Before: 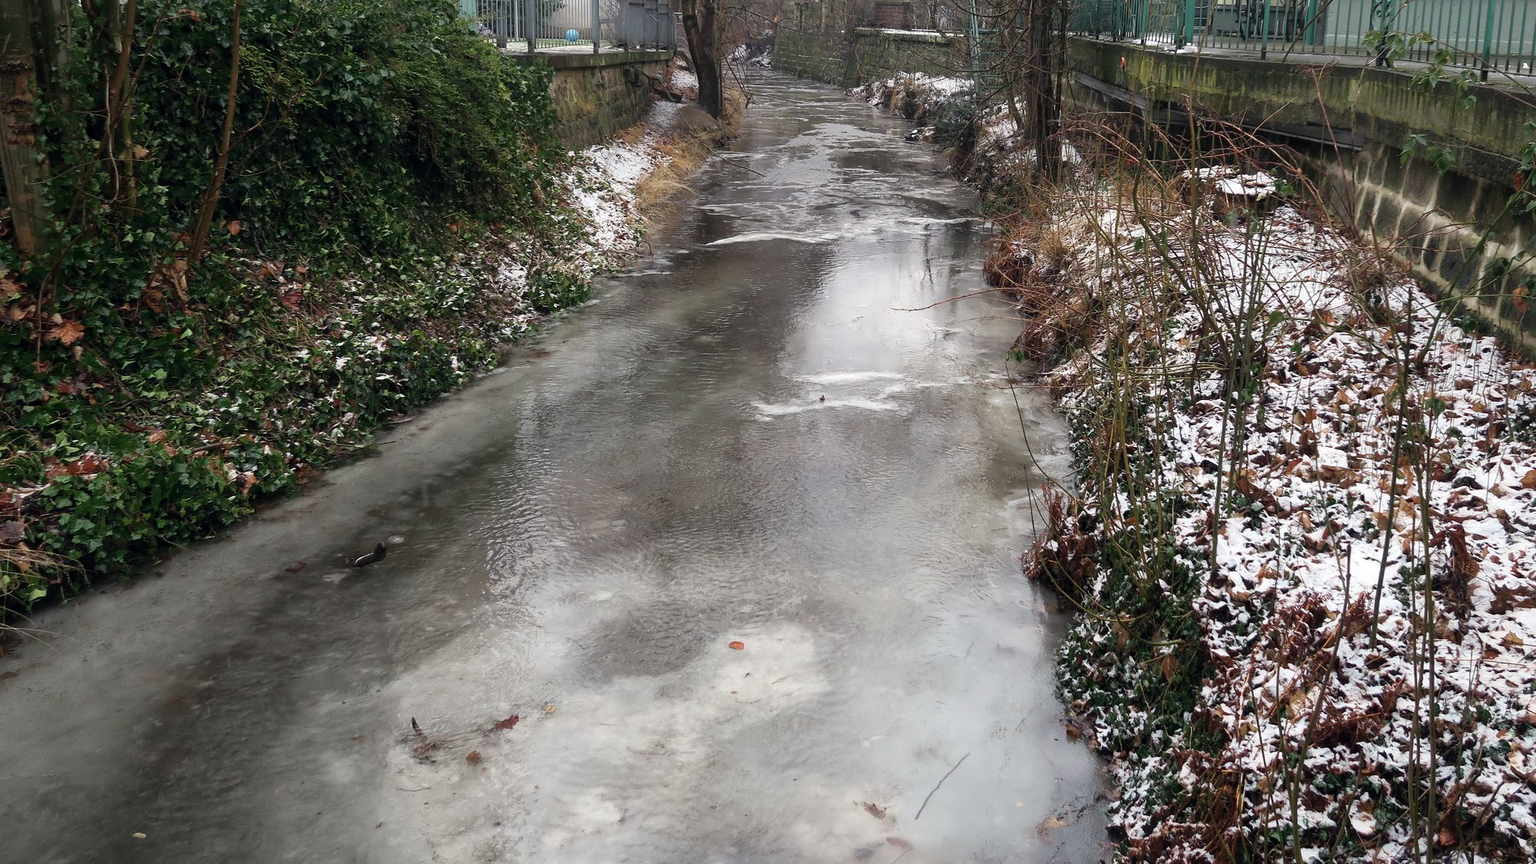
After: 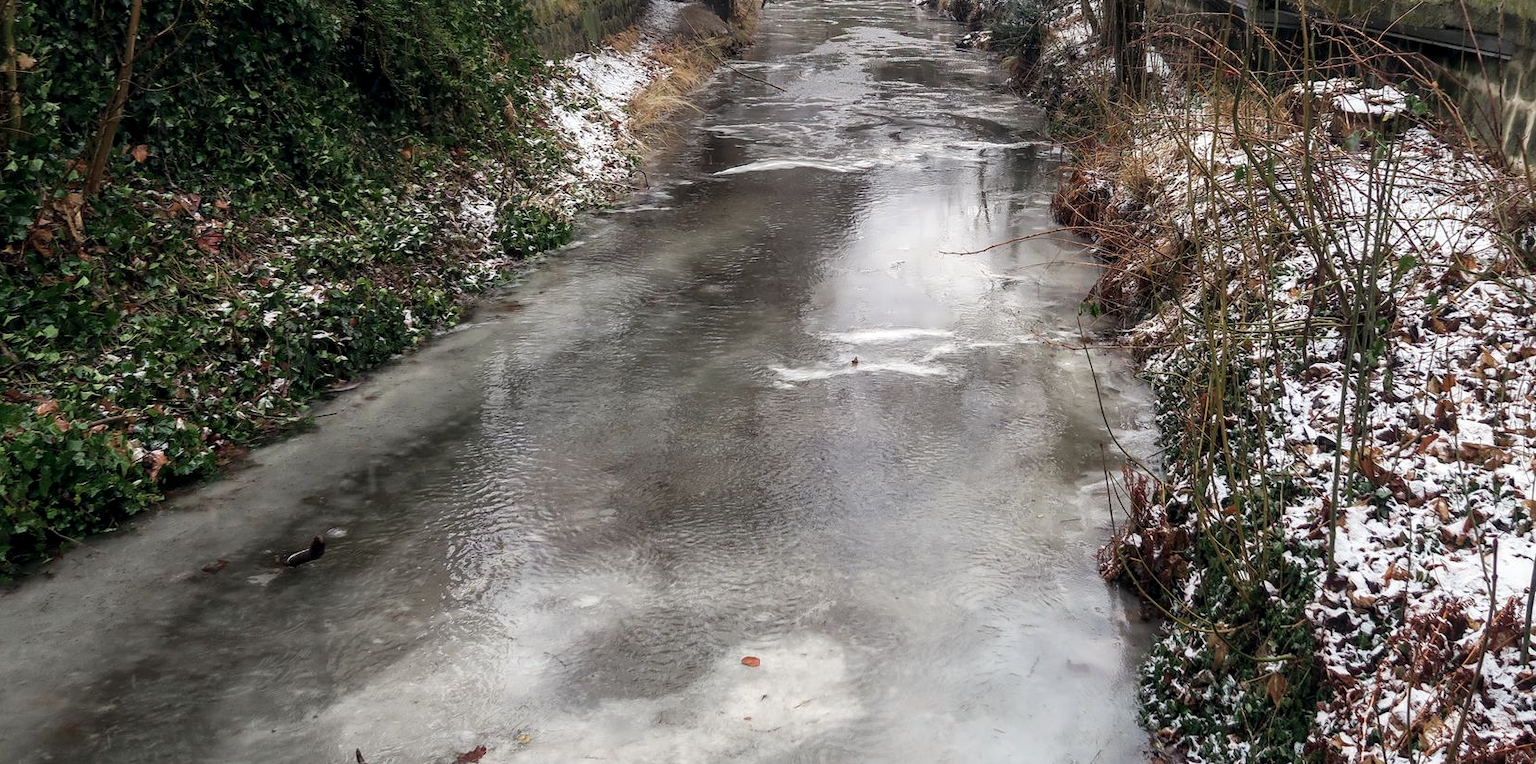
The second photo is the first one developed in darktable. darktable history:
crop: left 7.799%, top 11.806%, right 9.937%, bottom 15.392%
local contrast: on, module defaults
